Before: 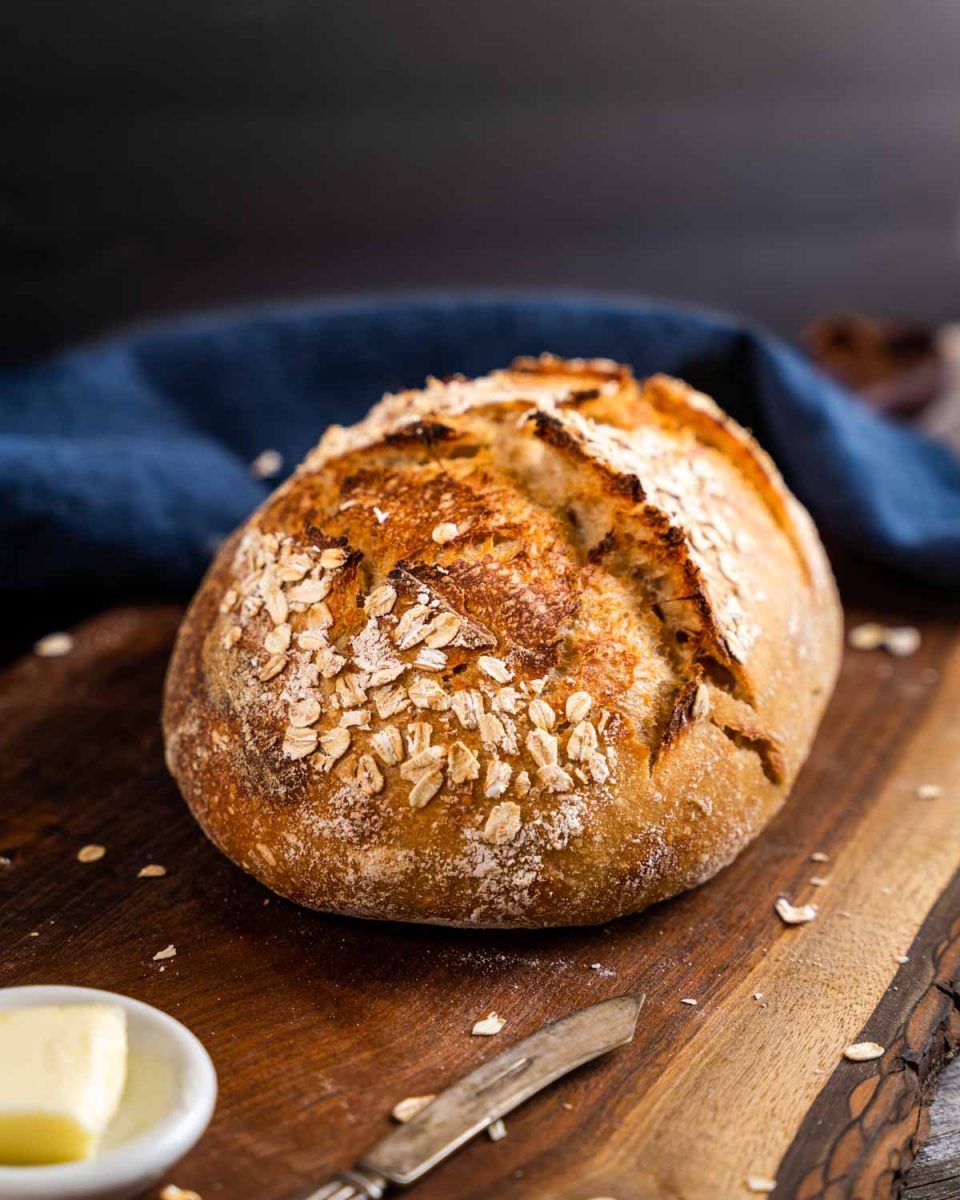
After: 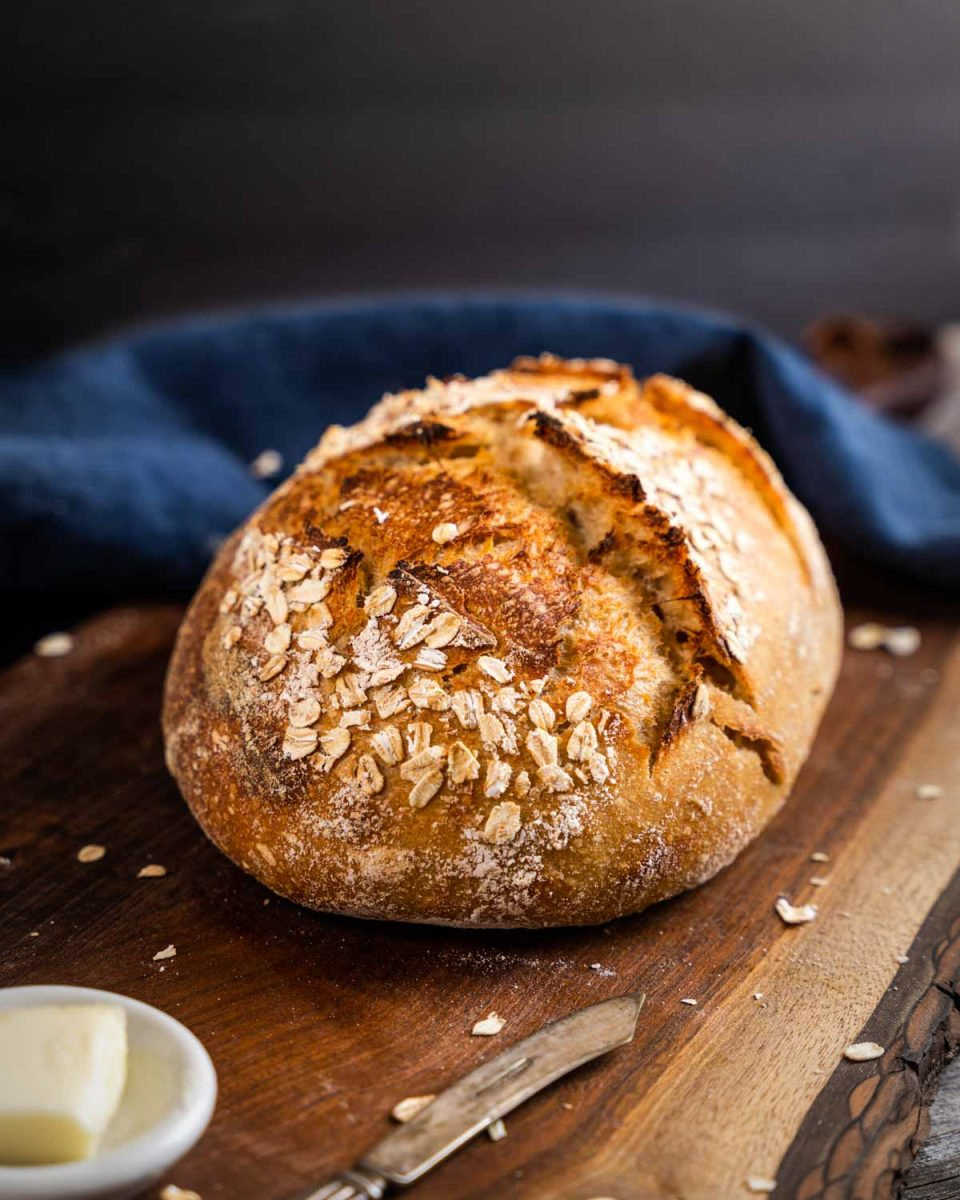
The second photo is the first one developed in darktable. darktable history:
vignetting: fall-off start 97%, fall-off radius 100%, width/height ratio 0.609, unbound false
exposure: compensate highlight preservation false
